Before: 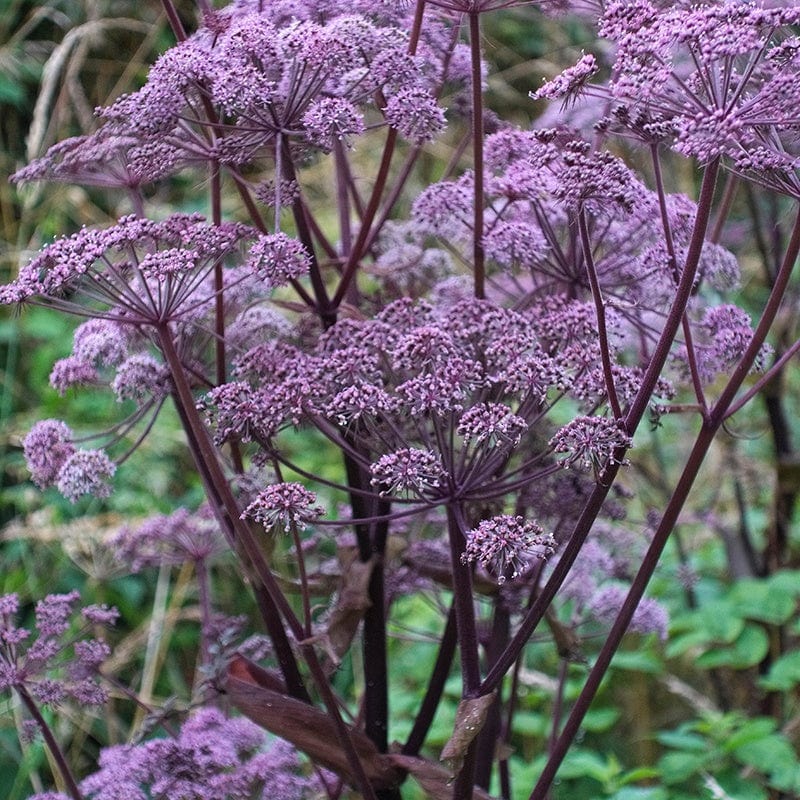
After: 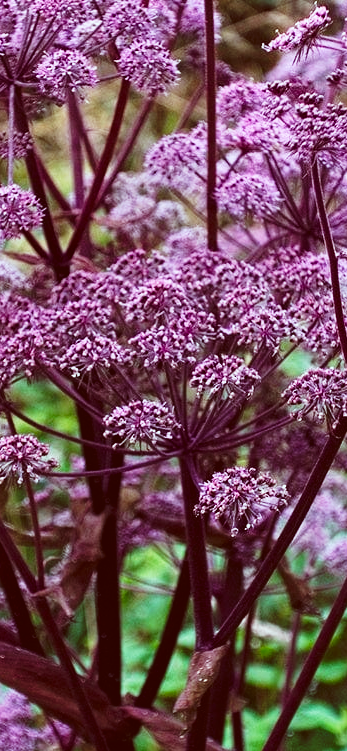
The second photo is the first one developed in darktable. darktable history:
tone curve: curves: ch0 [(0, 0) (0.003, 0.047) (0.011, 0.047) (0.025, 0.049) (0.044, 0.051) (0.069, 0.055) (0.1, 0.066) (0.136, 0.089) (0.177, 0.12) (0.224, 0.155) (0.277, 0.205) (0.335, 0.281) (0.399, 0.37) (0.468, 0.47) (0.543, 0.574) (0.623, 0.687) (0.709, 0.801) (0.801, 0.89) (0.898, 0.963) (1, 1)], preserve colors none
crop: left 33.452%, top 6.025%, right 23.155%
color correction: highlights a* -7.23, highlights b* -0.161, shadows a* 20.08, shadows b* 11.73
